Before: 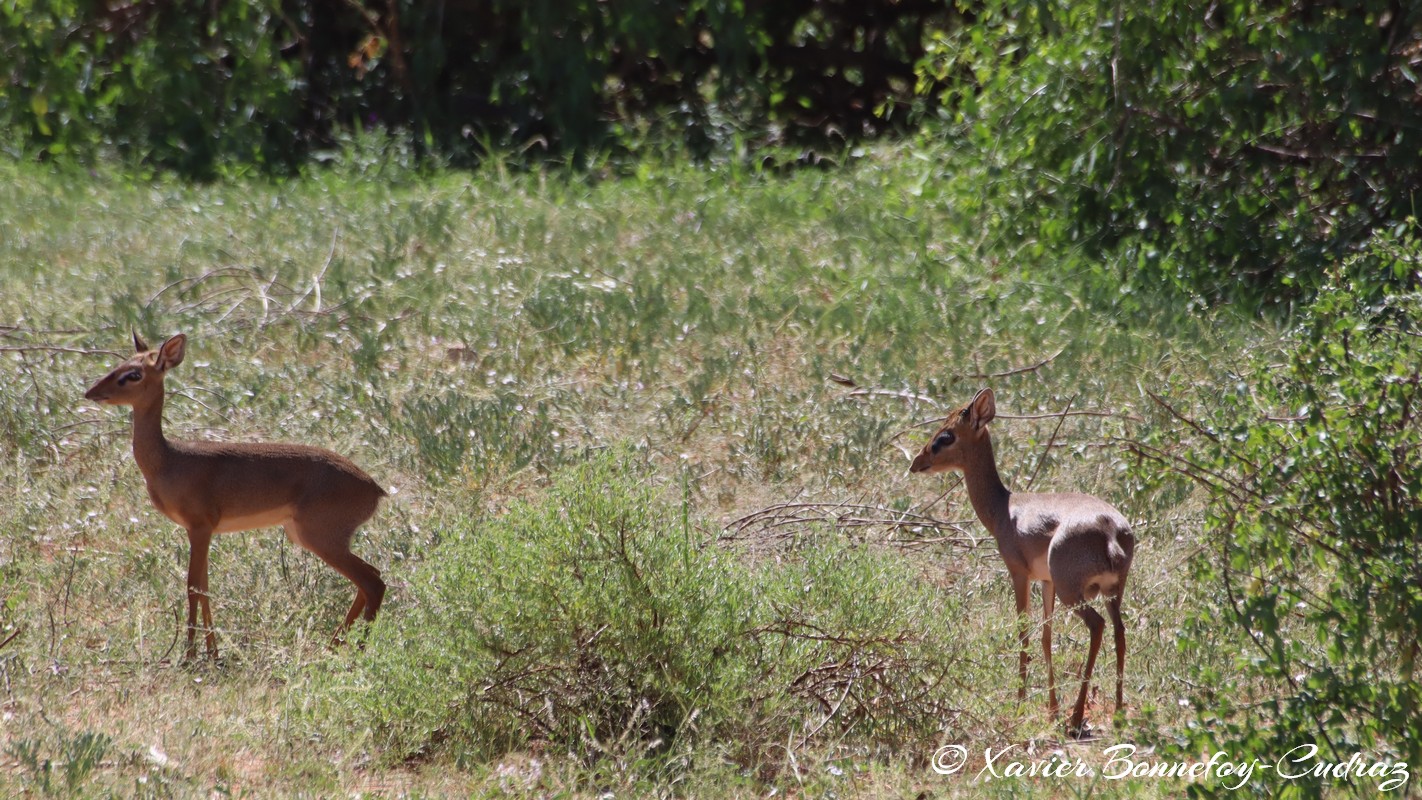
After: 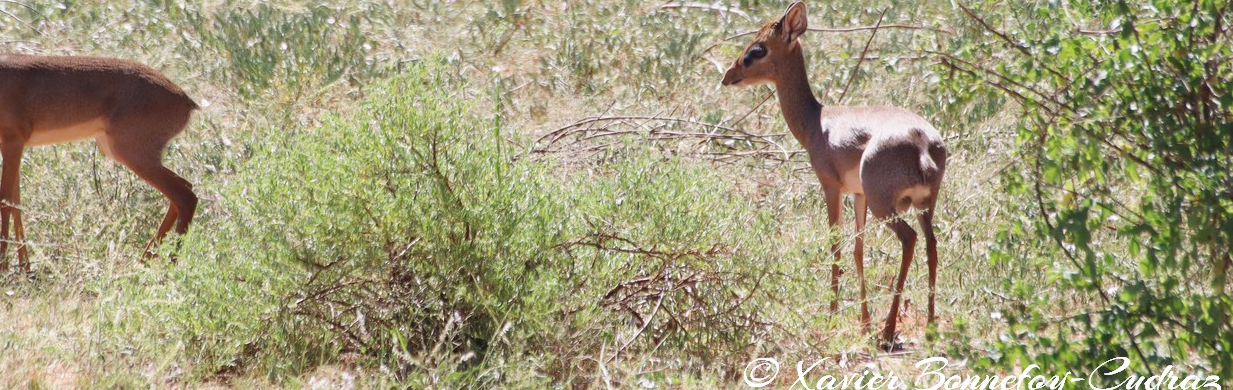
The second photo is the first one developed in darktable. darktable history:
base curve: curves: ch0 [(0, 0) (0.204, 0.334) (0.55, 0.733) (1, 1)], preserve colors none
crop and rotate: left 13.25%, top 48.42%, bottom 2.732%
